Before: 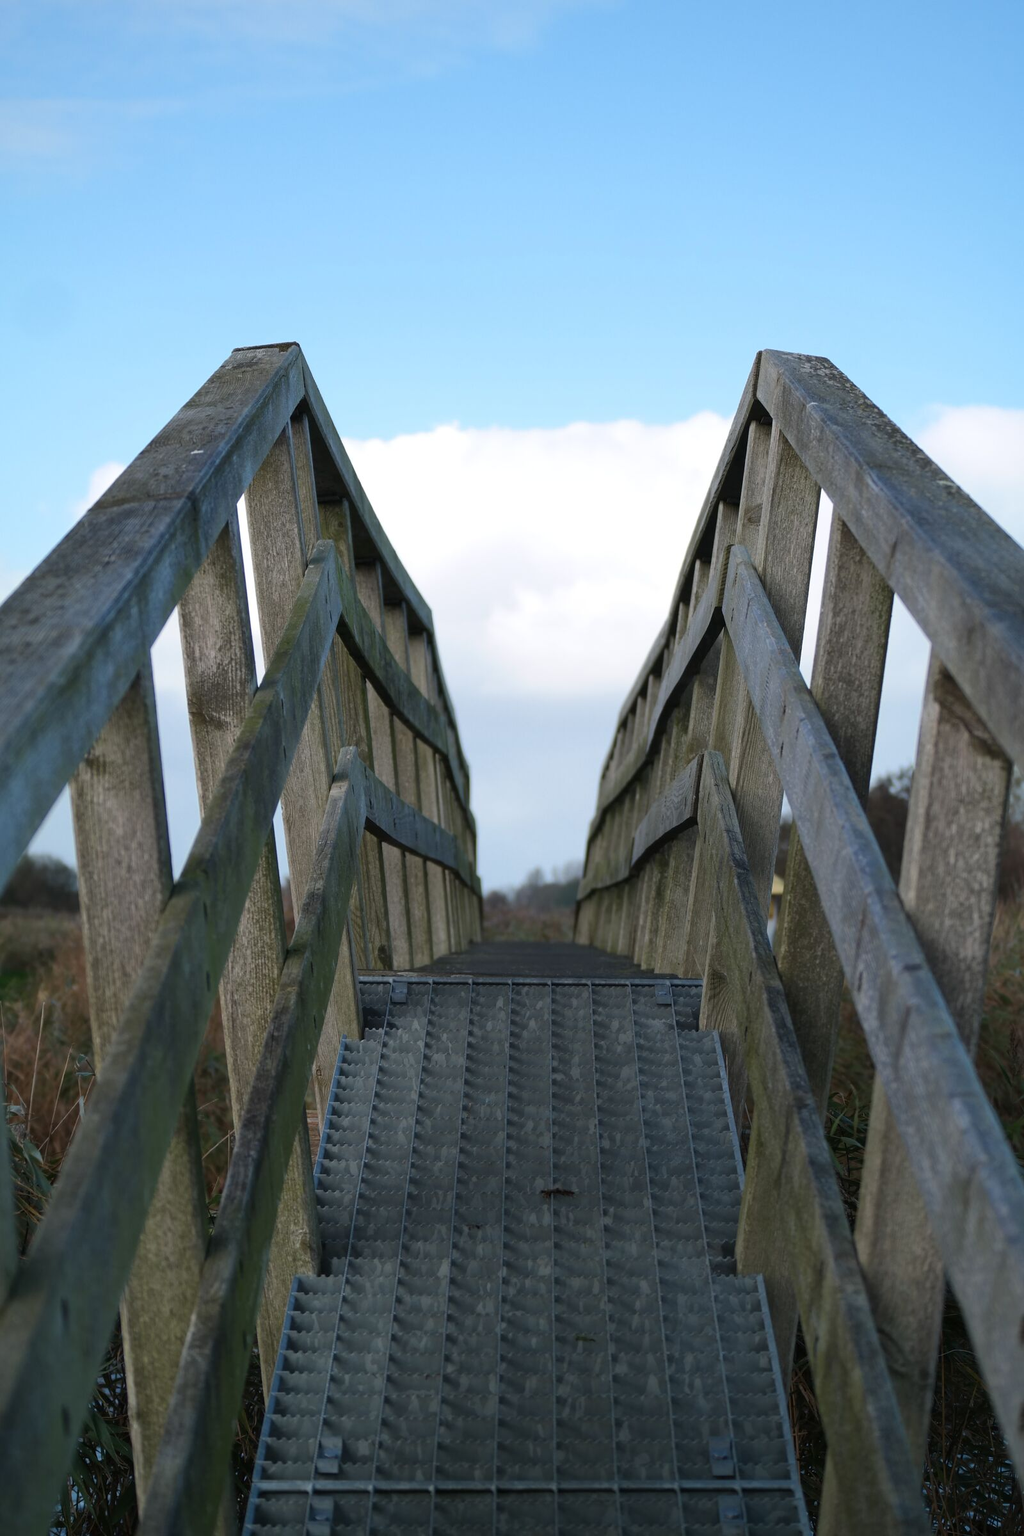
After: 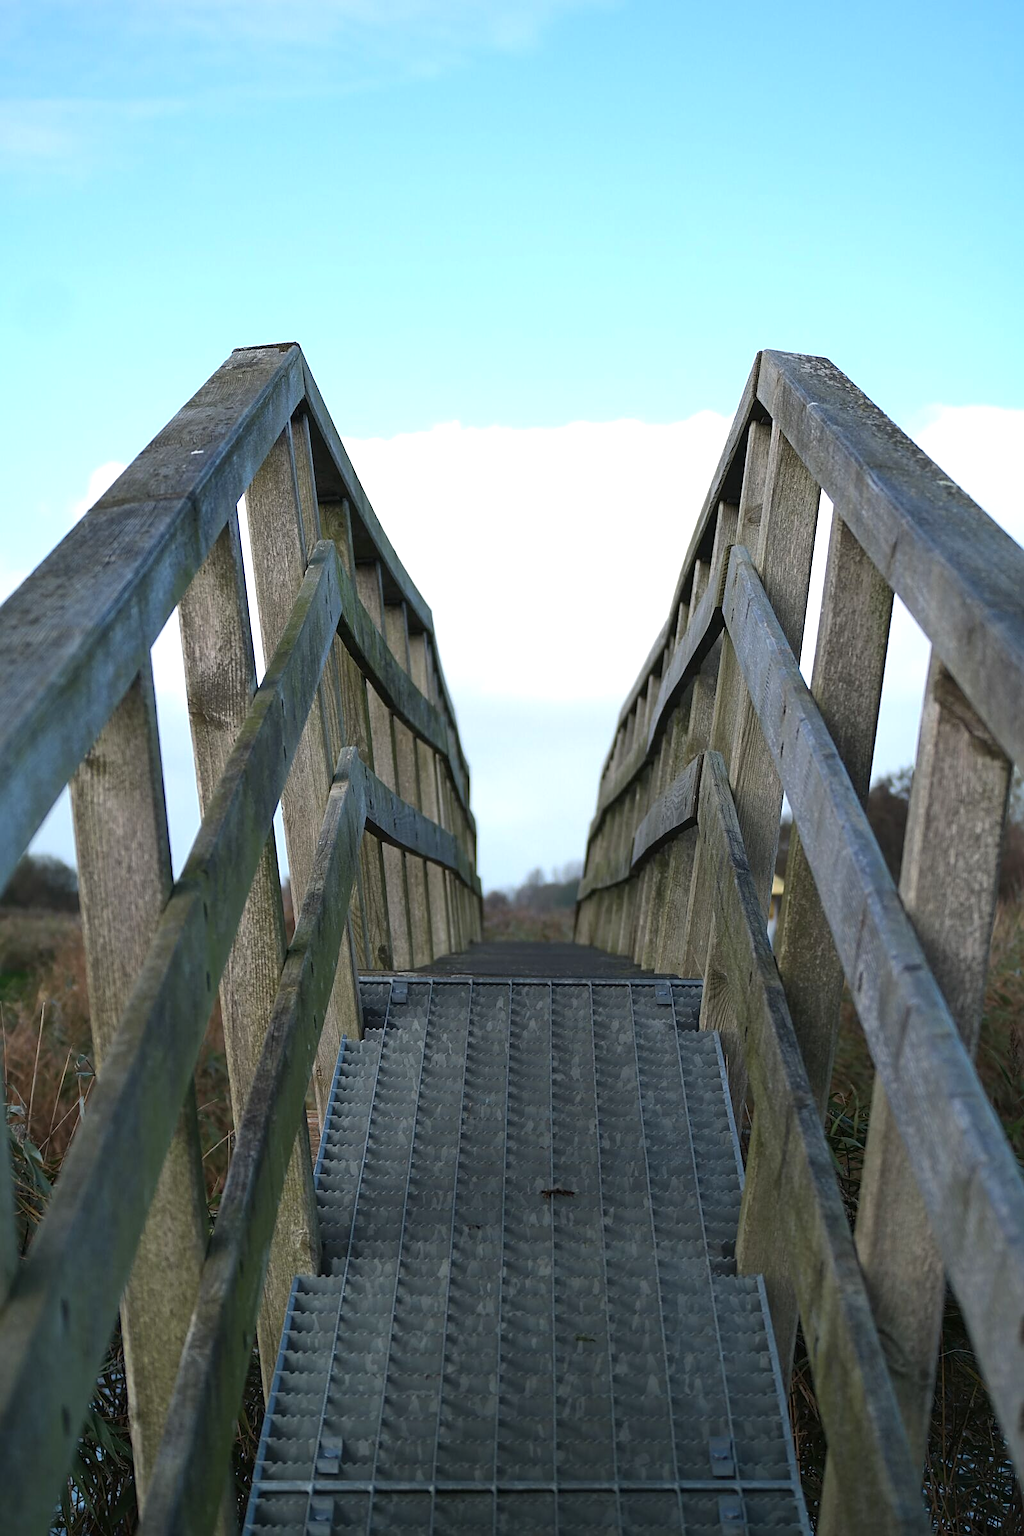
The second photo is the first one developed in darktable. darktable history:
color calibration: illuminant same as pipeline (D50), adaptation XYZ, x 0.345, y 0.358, temperature 5010.08 K
exposure: exposure 0.517 EV, compensate highlight preservation false
sharpen: on, module defaults
base curve: curves: ch0 [(0, 0) (0.303, 0.277) (1, 1)], preserve colors none
